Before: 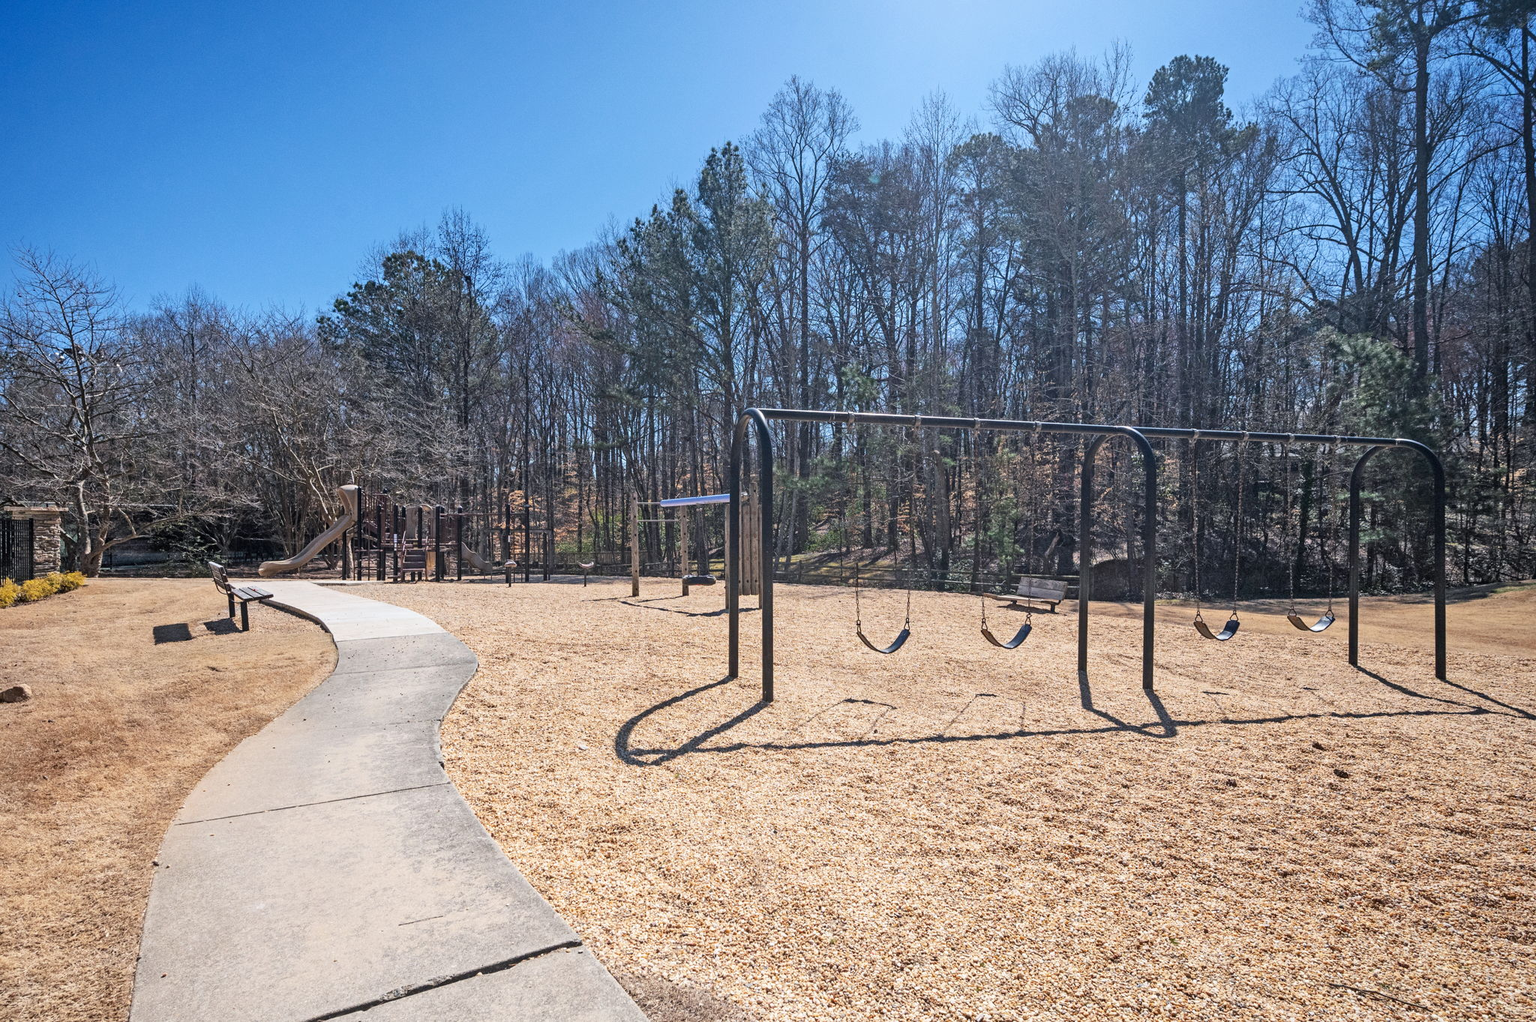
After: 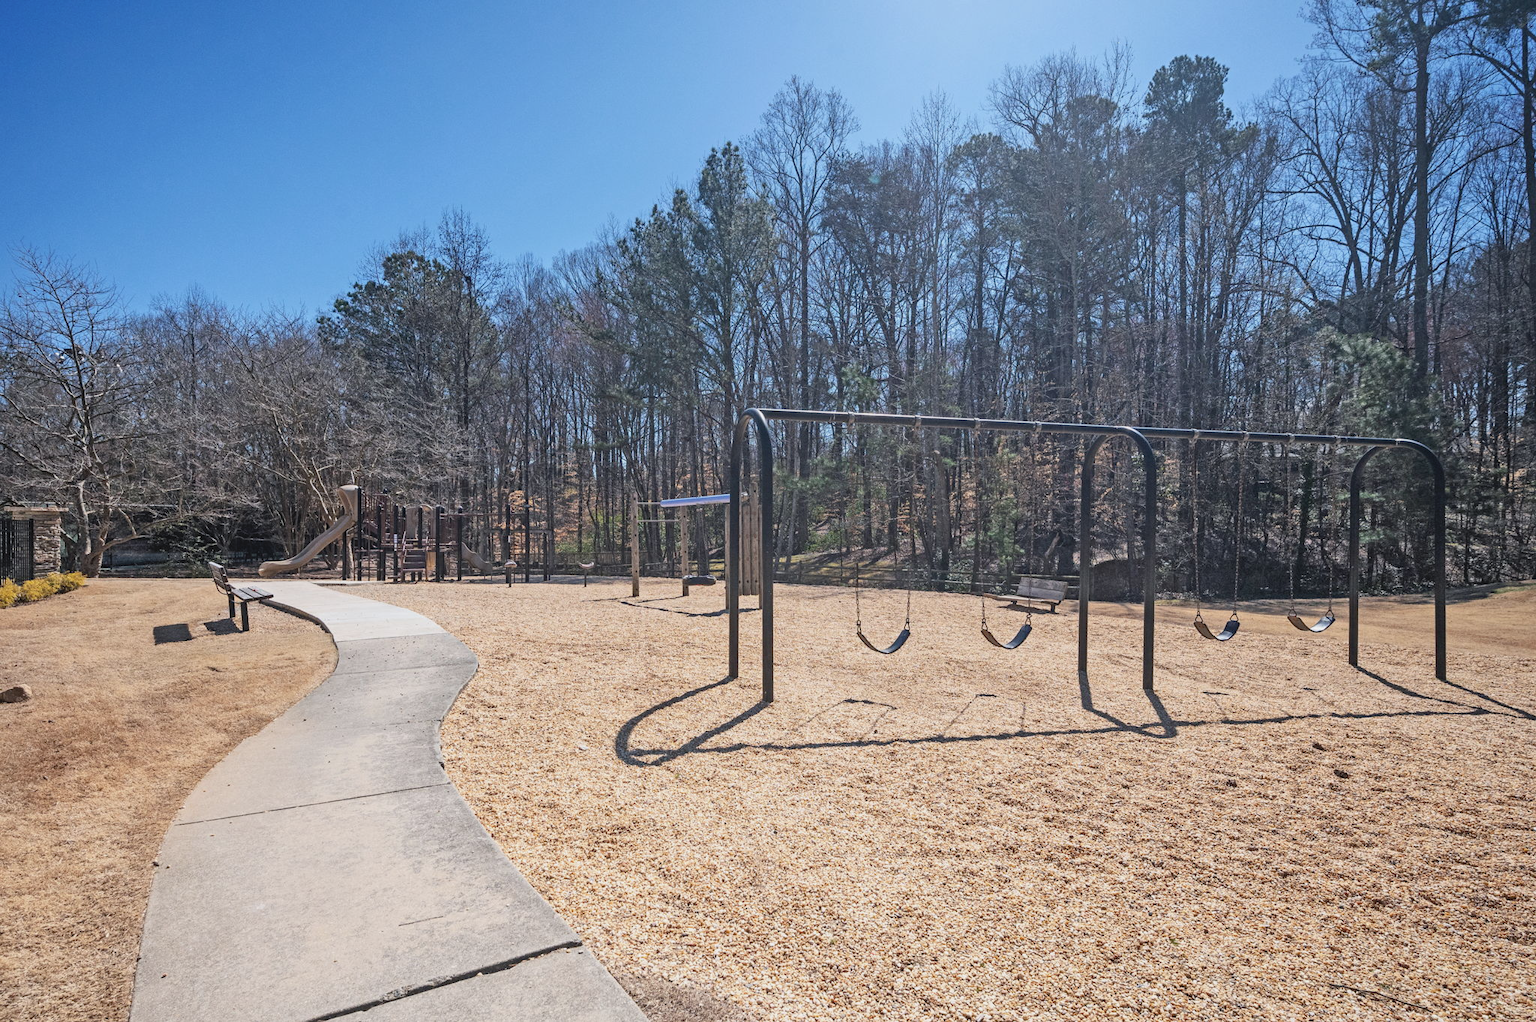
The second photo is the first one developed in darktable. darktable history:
contrast brightness saturation: contrast -0.102, saturation -0.094
